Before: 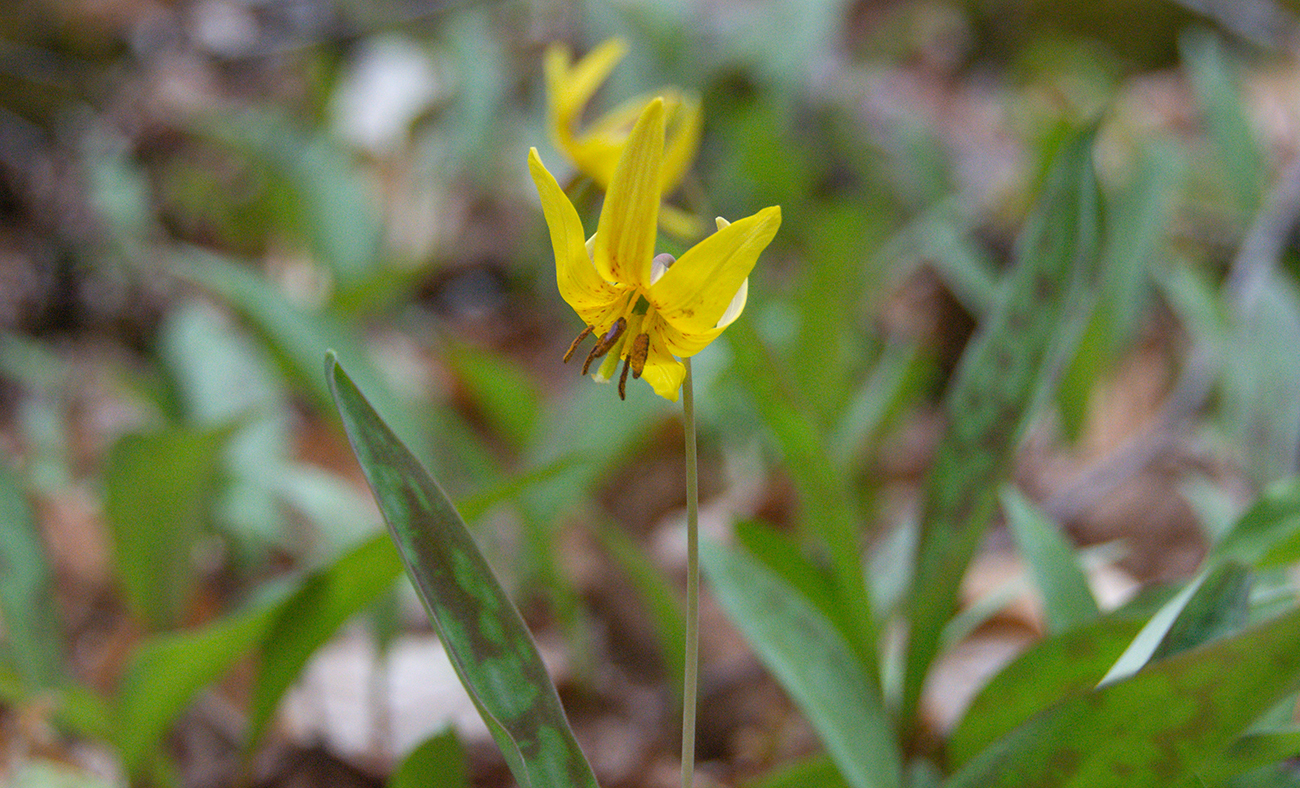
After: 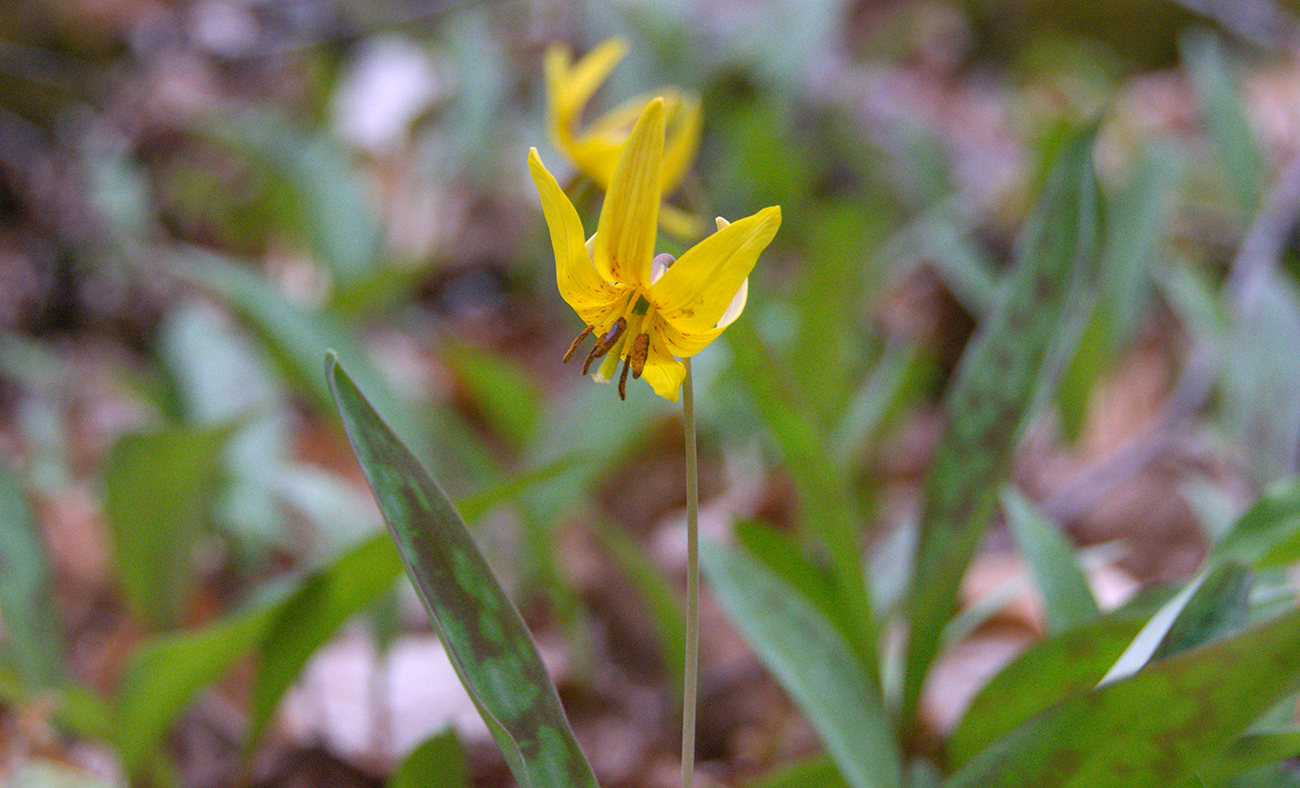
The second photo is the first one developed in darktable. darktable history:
exposure: compensate highlight preservation false
tone equalizer: -7 EV 0.13 EV, smoothing diameter 25%, edges refinement/feathering 10, preserve details guided filter
white balance: red 1.066, blue 1.119
